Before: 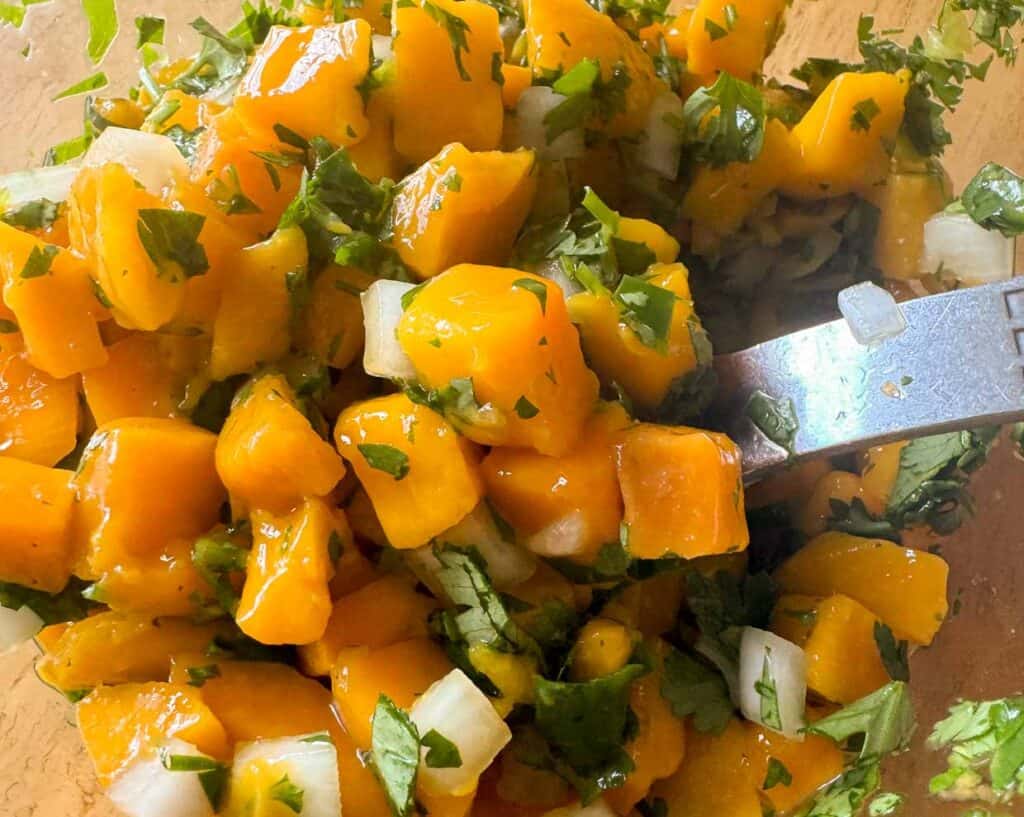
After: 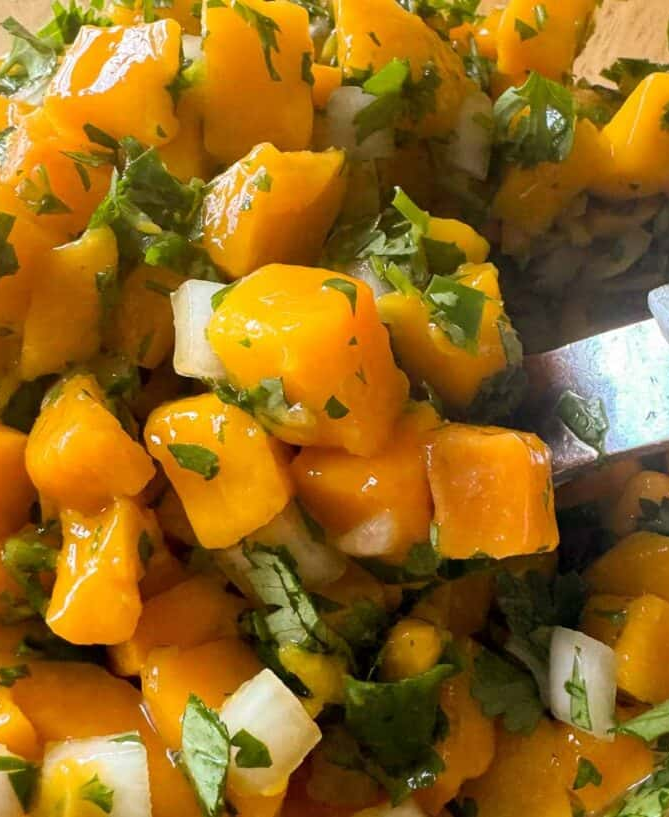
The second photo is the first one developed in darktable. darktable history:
crop and rotate: left 18.558%, right 16.098%
